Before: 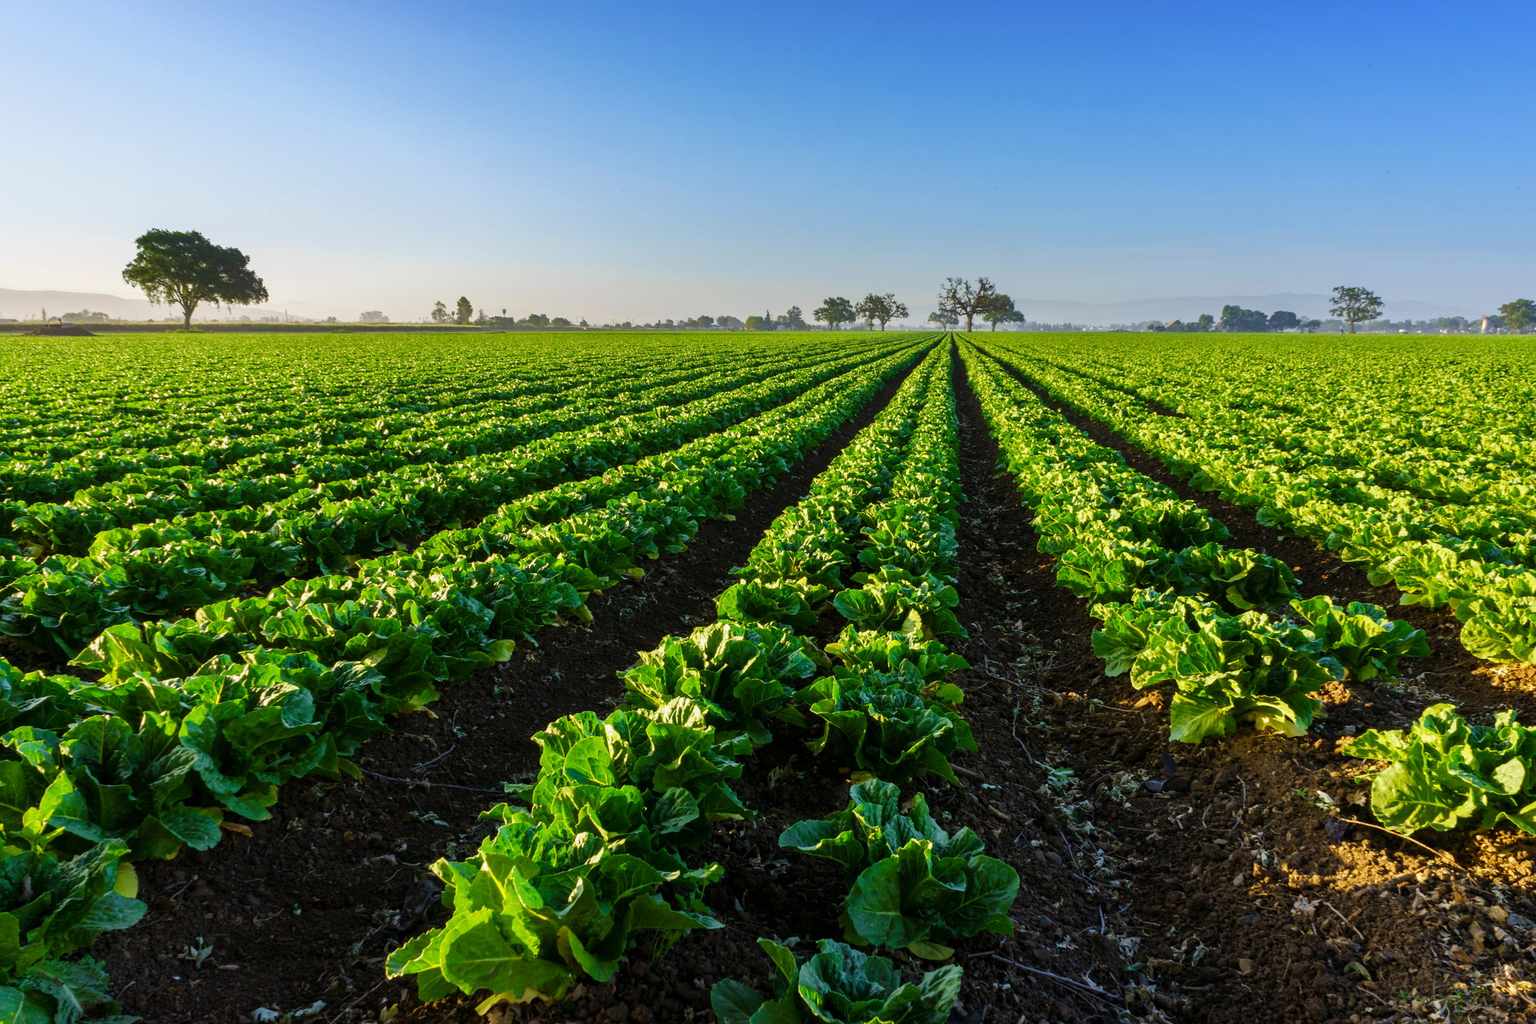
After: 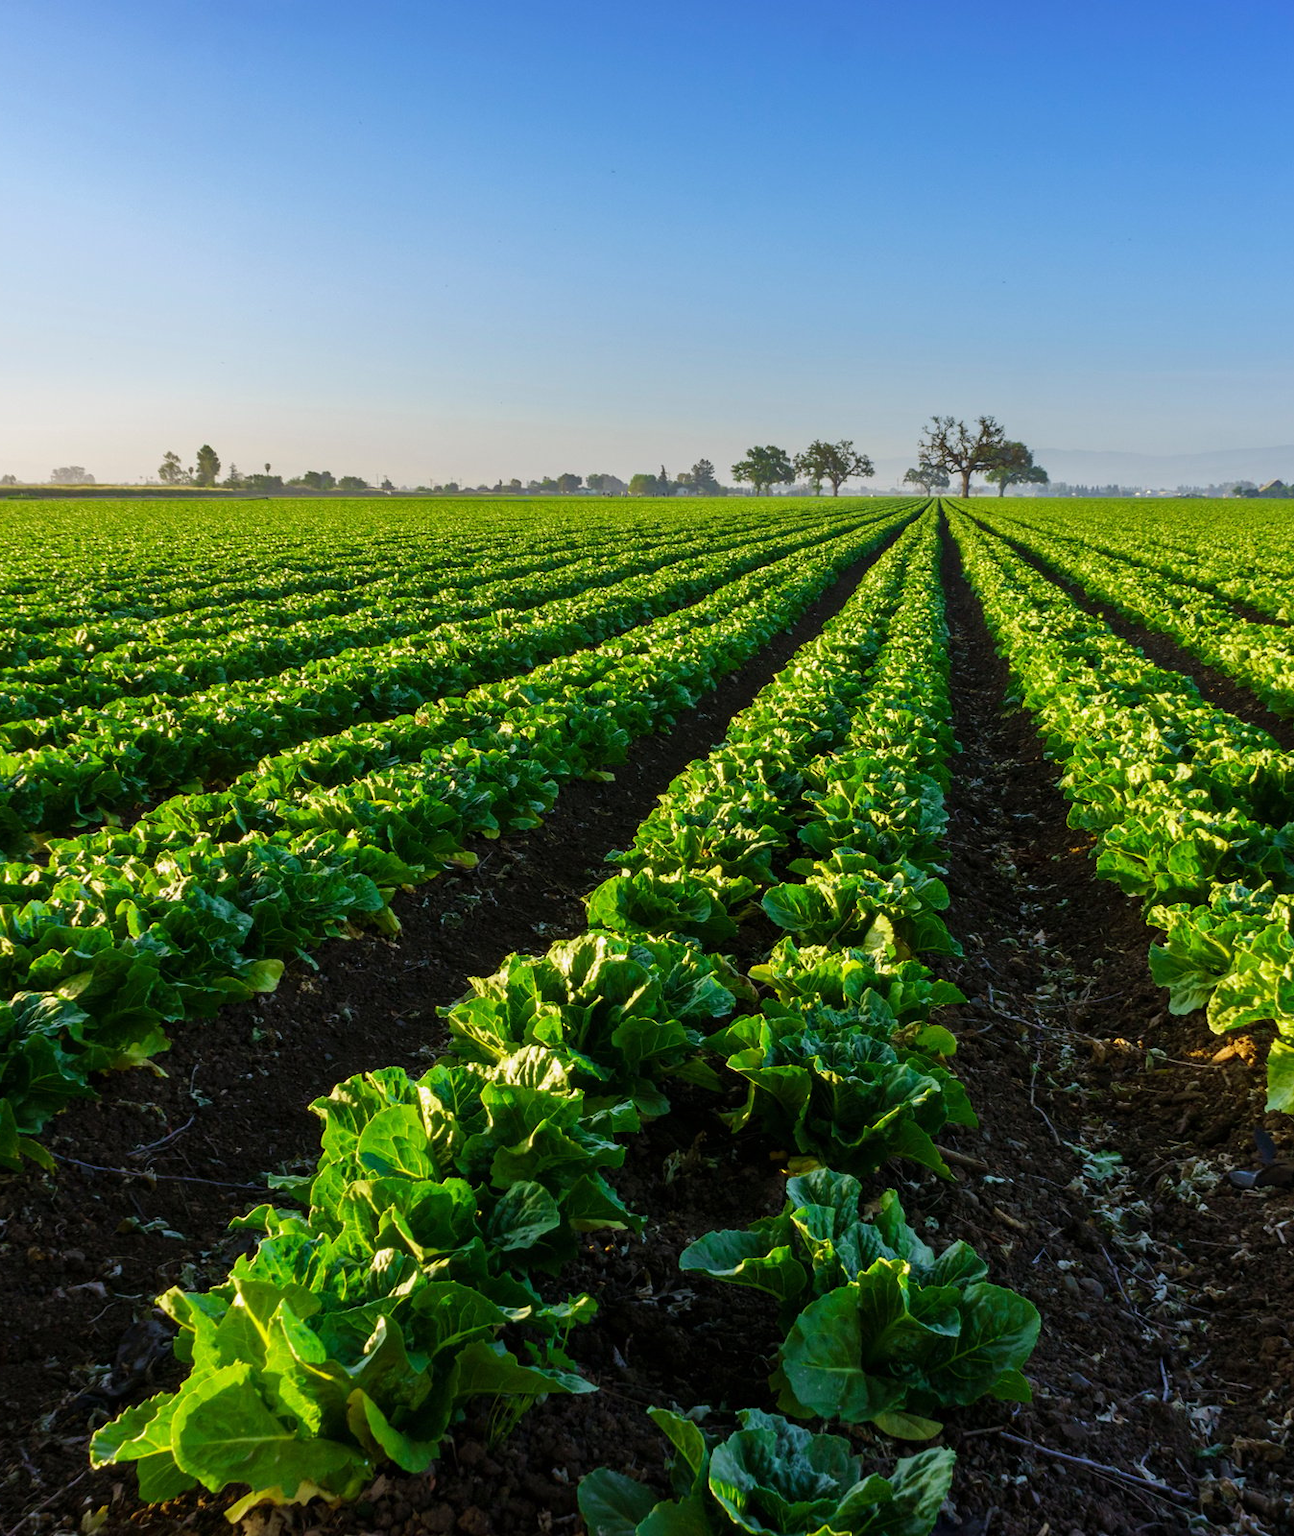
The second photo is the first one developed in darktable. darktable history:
crop: left 21.222%, right 22.602%
